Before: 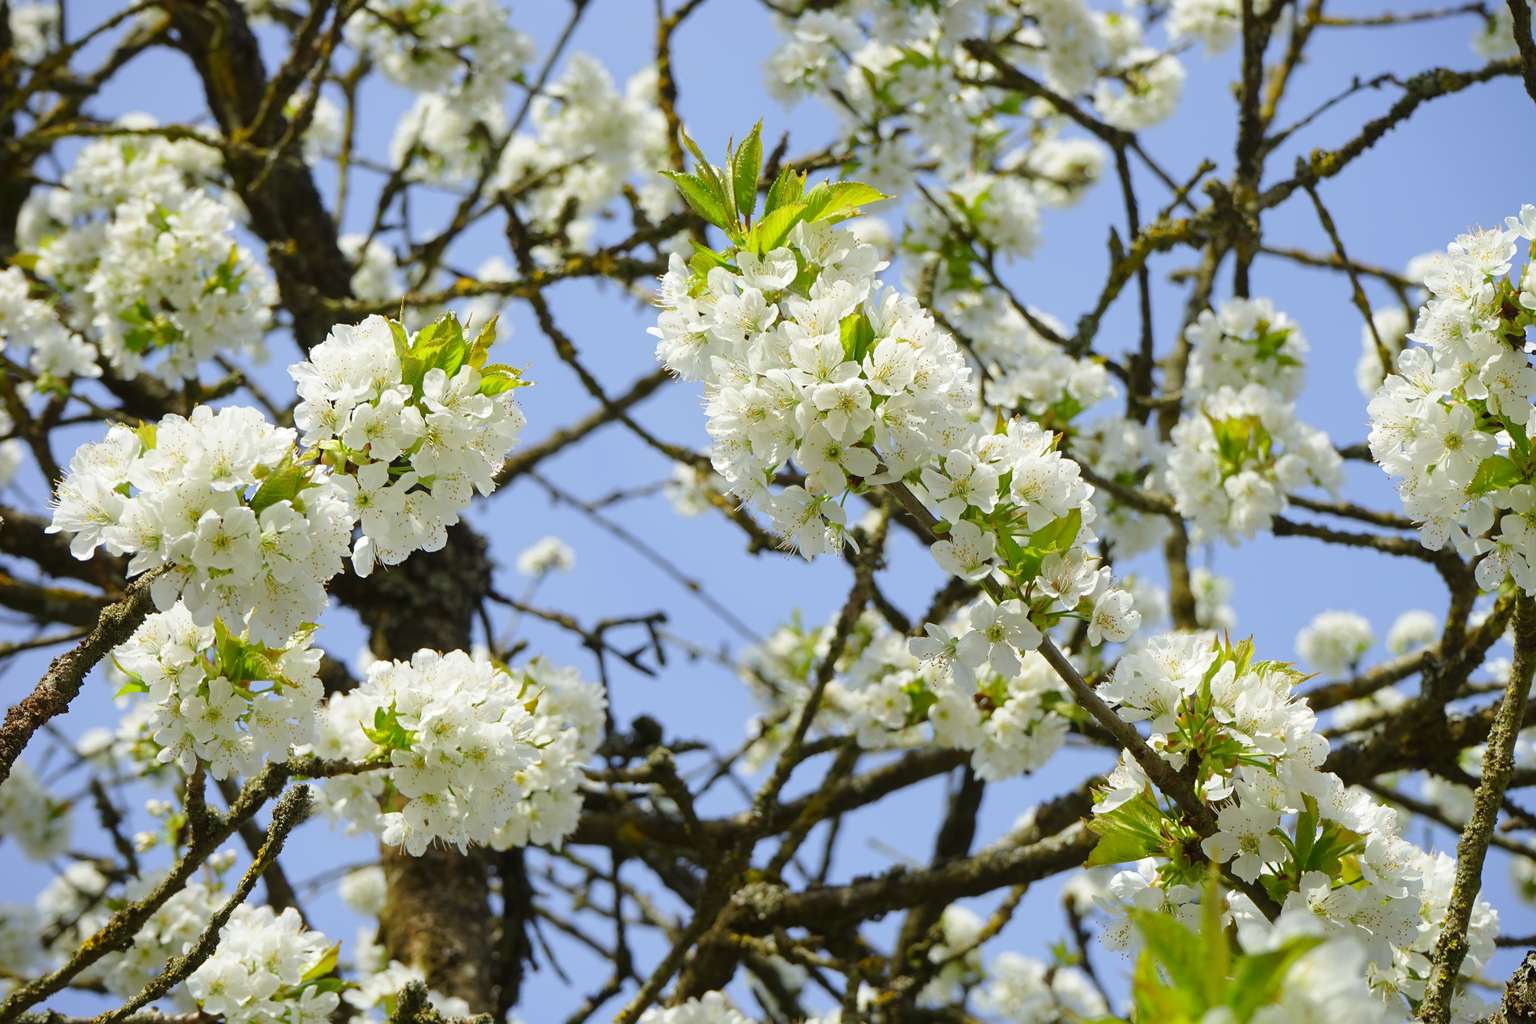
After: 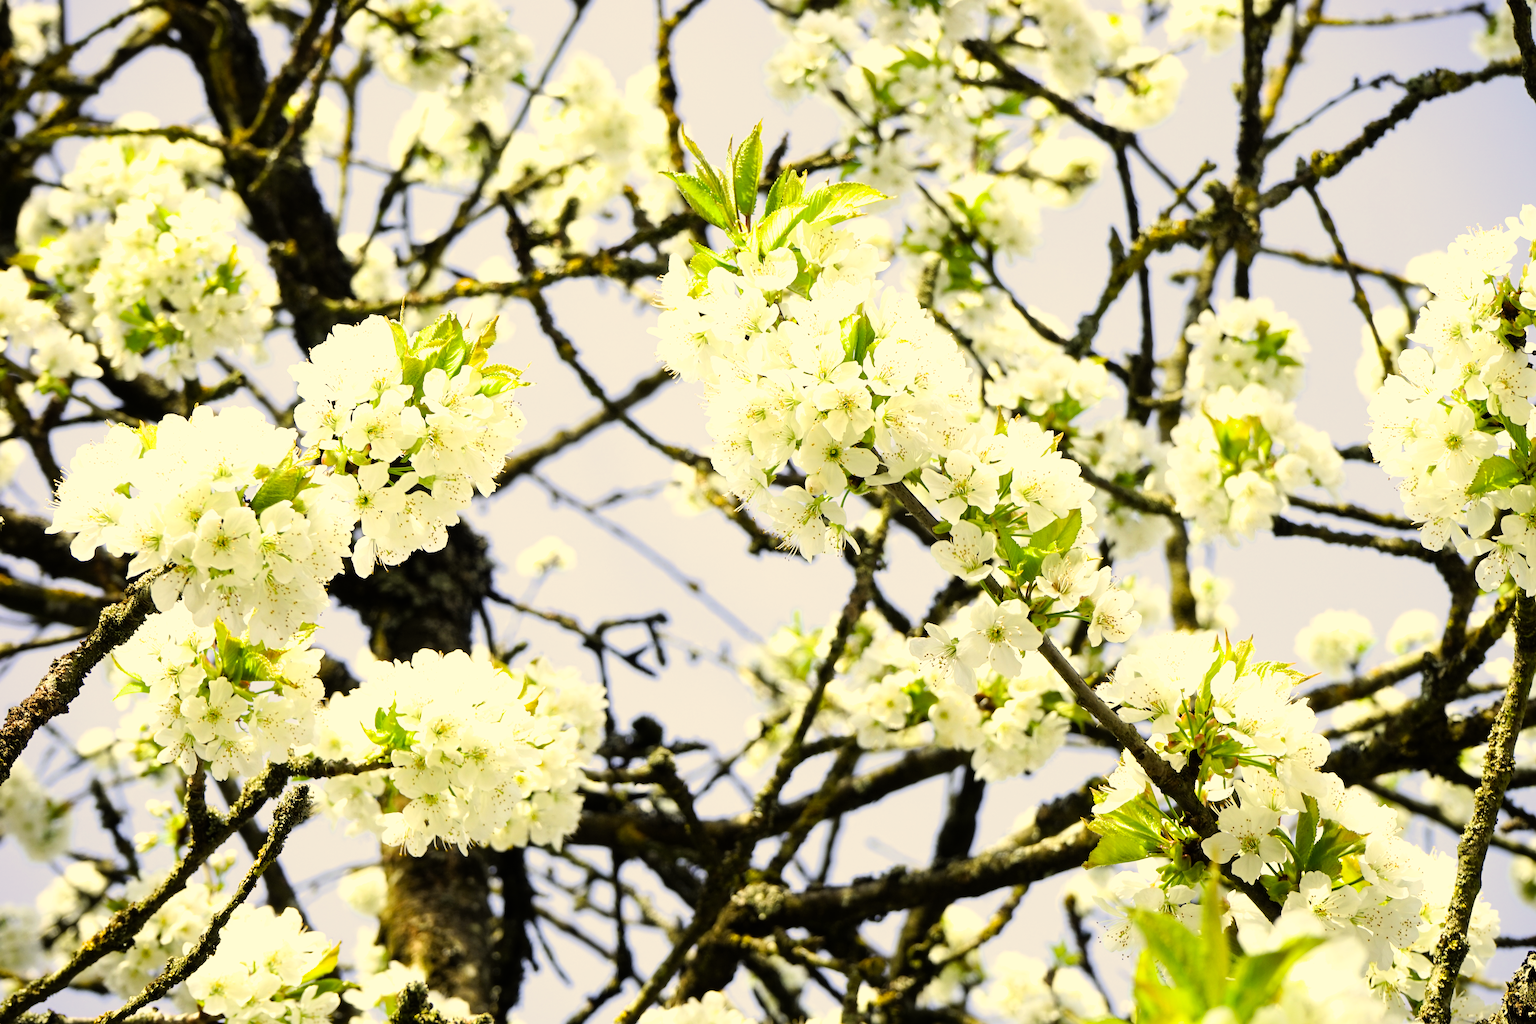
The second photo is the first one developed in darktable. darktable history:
exposure: black level correction 0, exposure 0.691 EV, compensate highlight preservation false
filmic rgb: black relative exposure -6.47 EV, white relative exposure 2.43 EV, target white luminance 99.87%, hardness 5.3, latitude 0.761%, contrast 1.431, highlights saturation mix 2.14%
color correction: highlights a* 2.32, highlights b* 22.85
